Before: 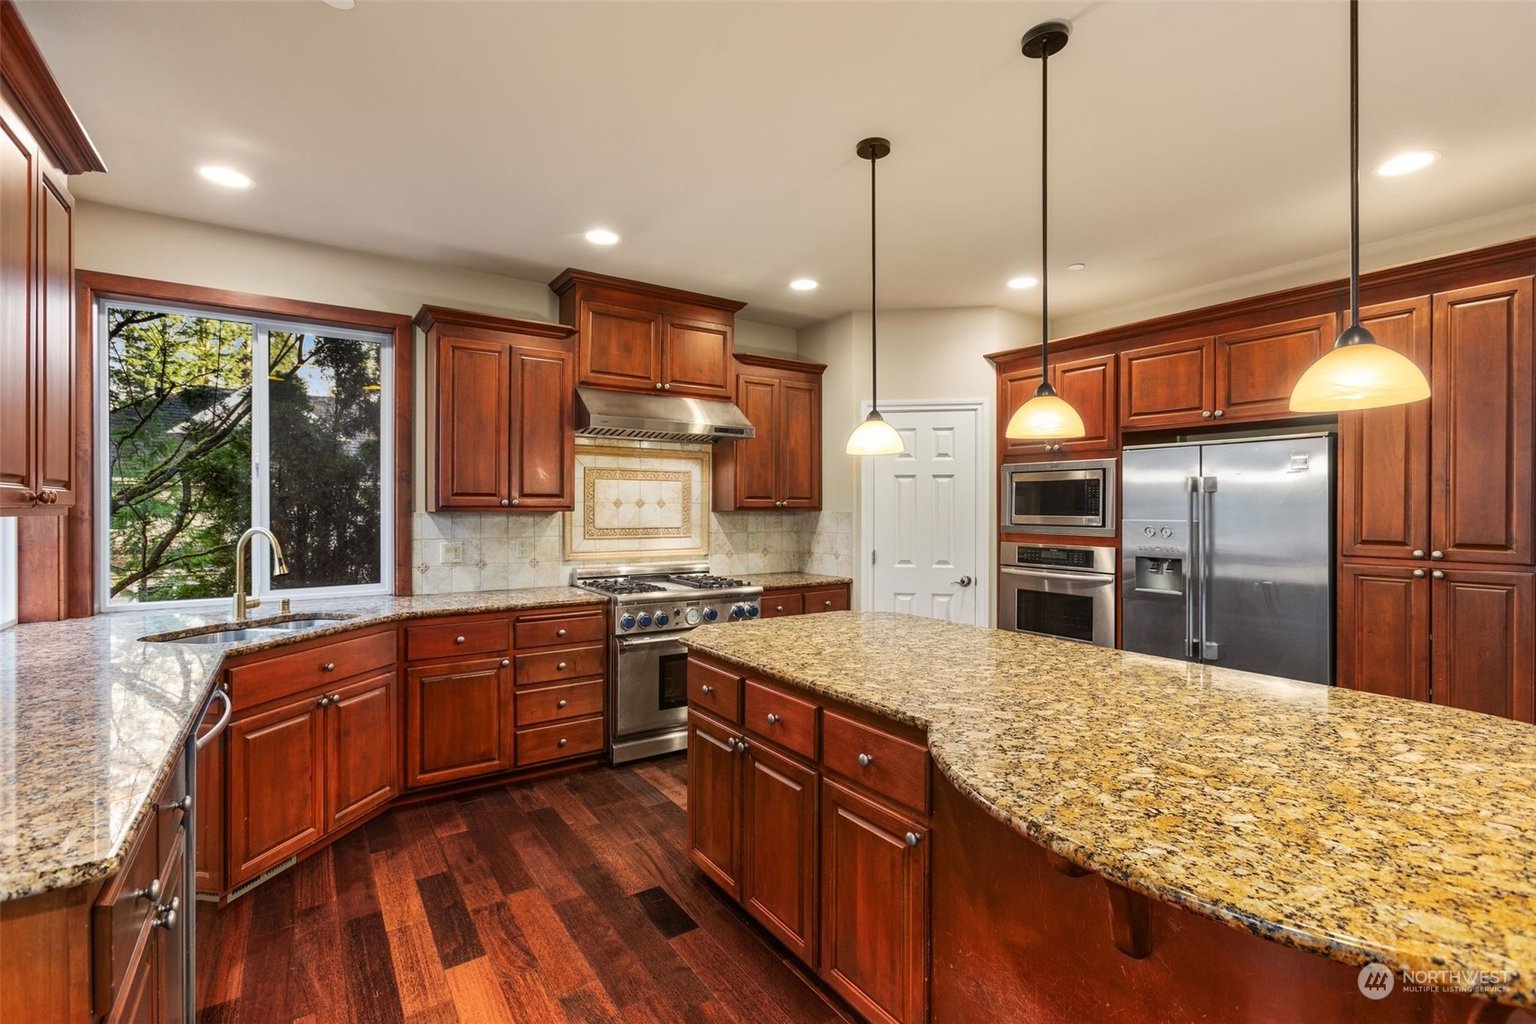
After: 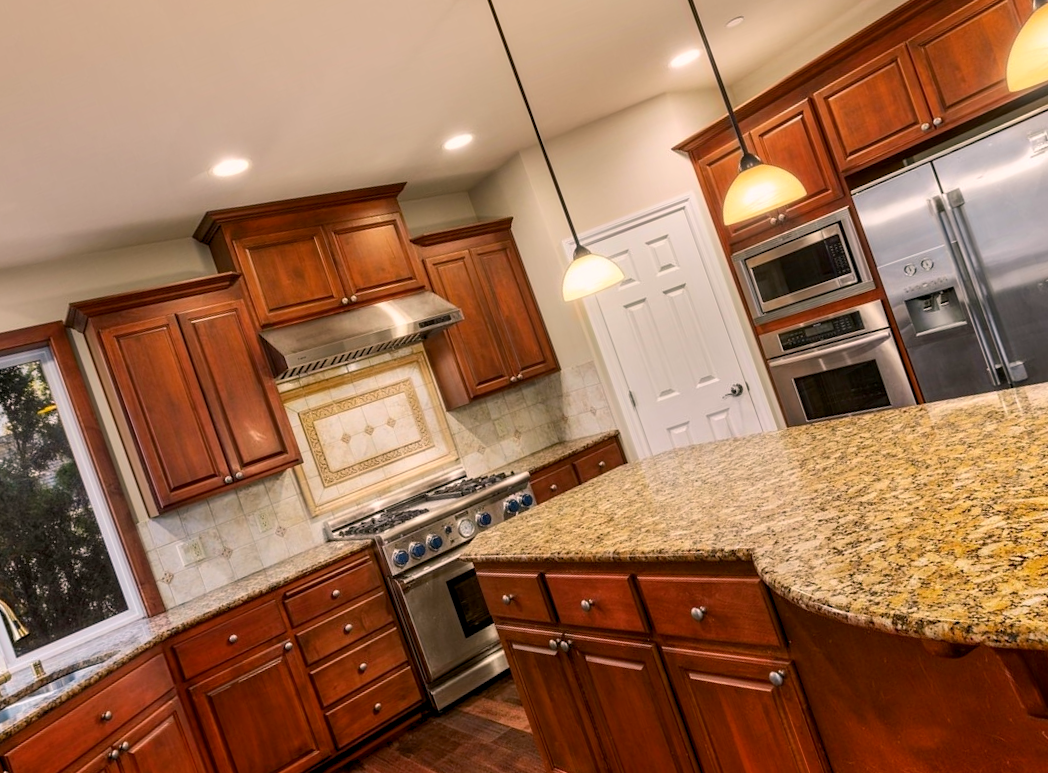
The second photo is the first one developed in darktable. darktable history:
color balance rgb: shadows lift › chroma 2.005%, shadows lift › hue 136.14°, global offset › luminance -0.473%, perceptual saturation grading › global saturation -0.099%, global vibrance 20%
crop and rotate: angle 19.67°, left 6.922%, right 3.677%, bottom 1.113%
color correction: highlights a* 7.46, highlights b* 4.36
